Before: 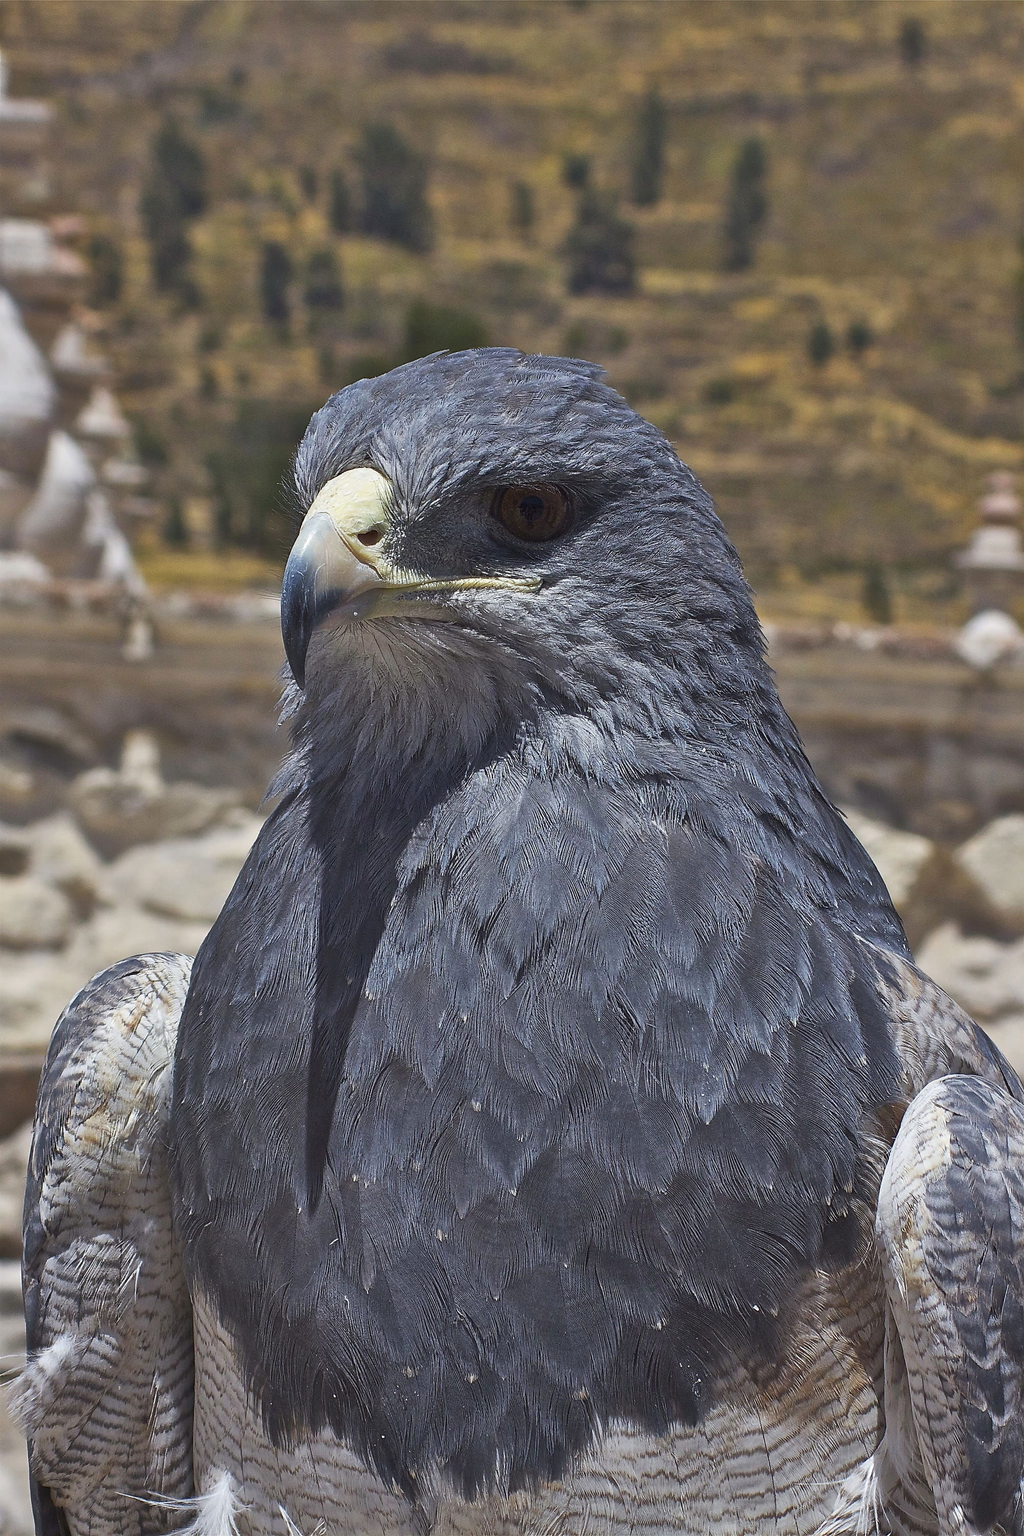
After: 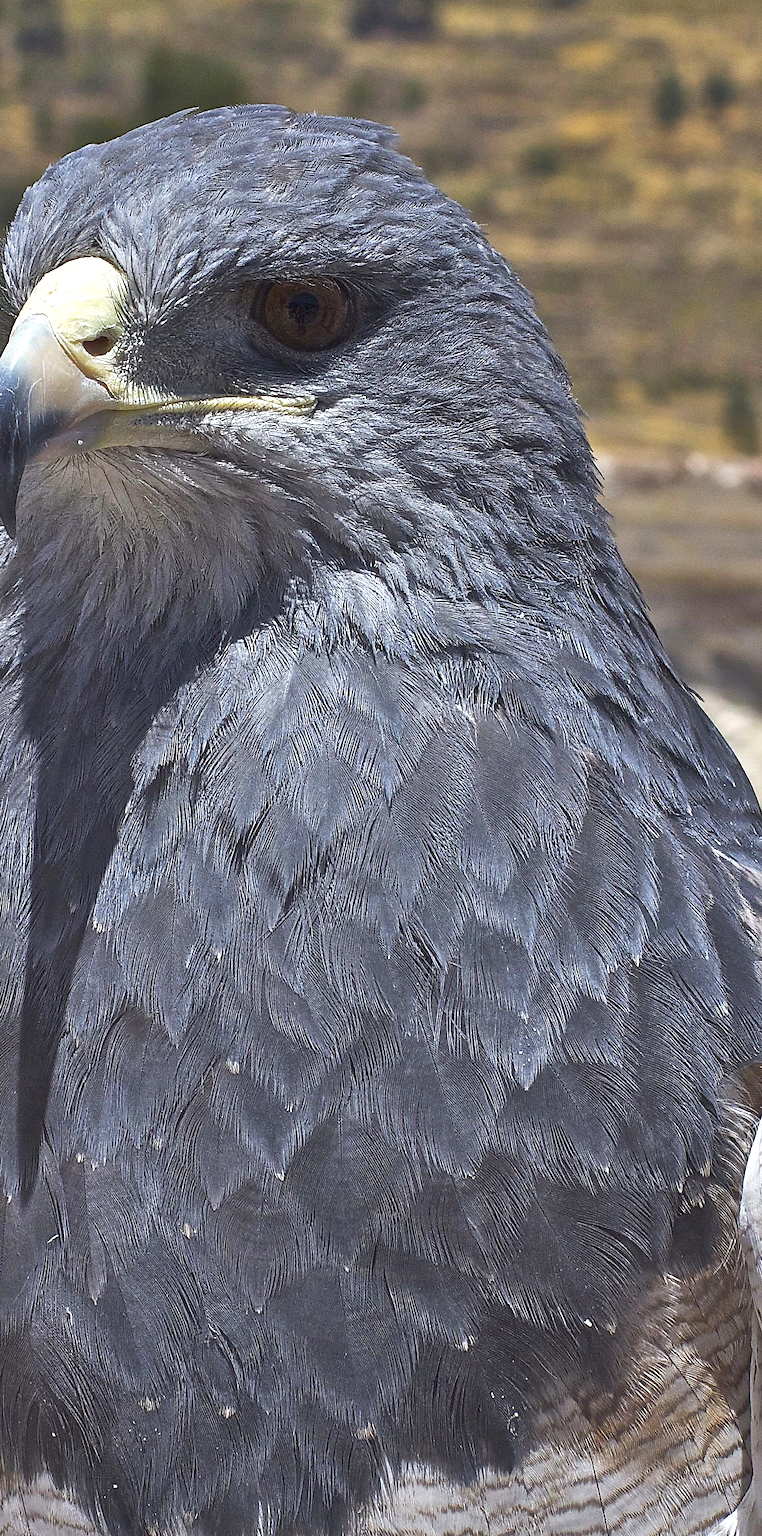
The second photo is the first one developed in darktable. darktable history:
crop and rotate: left 28.557%, top 17.276%, right 12.723%, bottom 3.88%
exposure: black level correction 0.001, exposure 0.498 EV, compensate highlight preservation false
